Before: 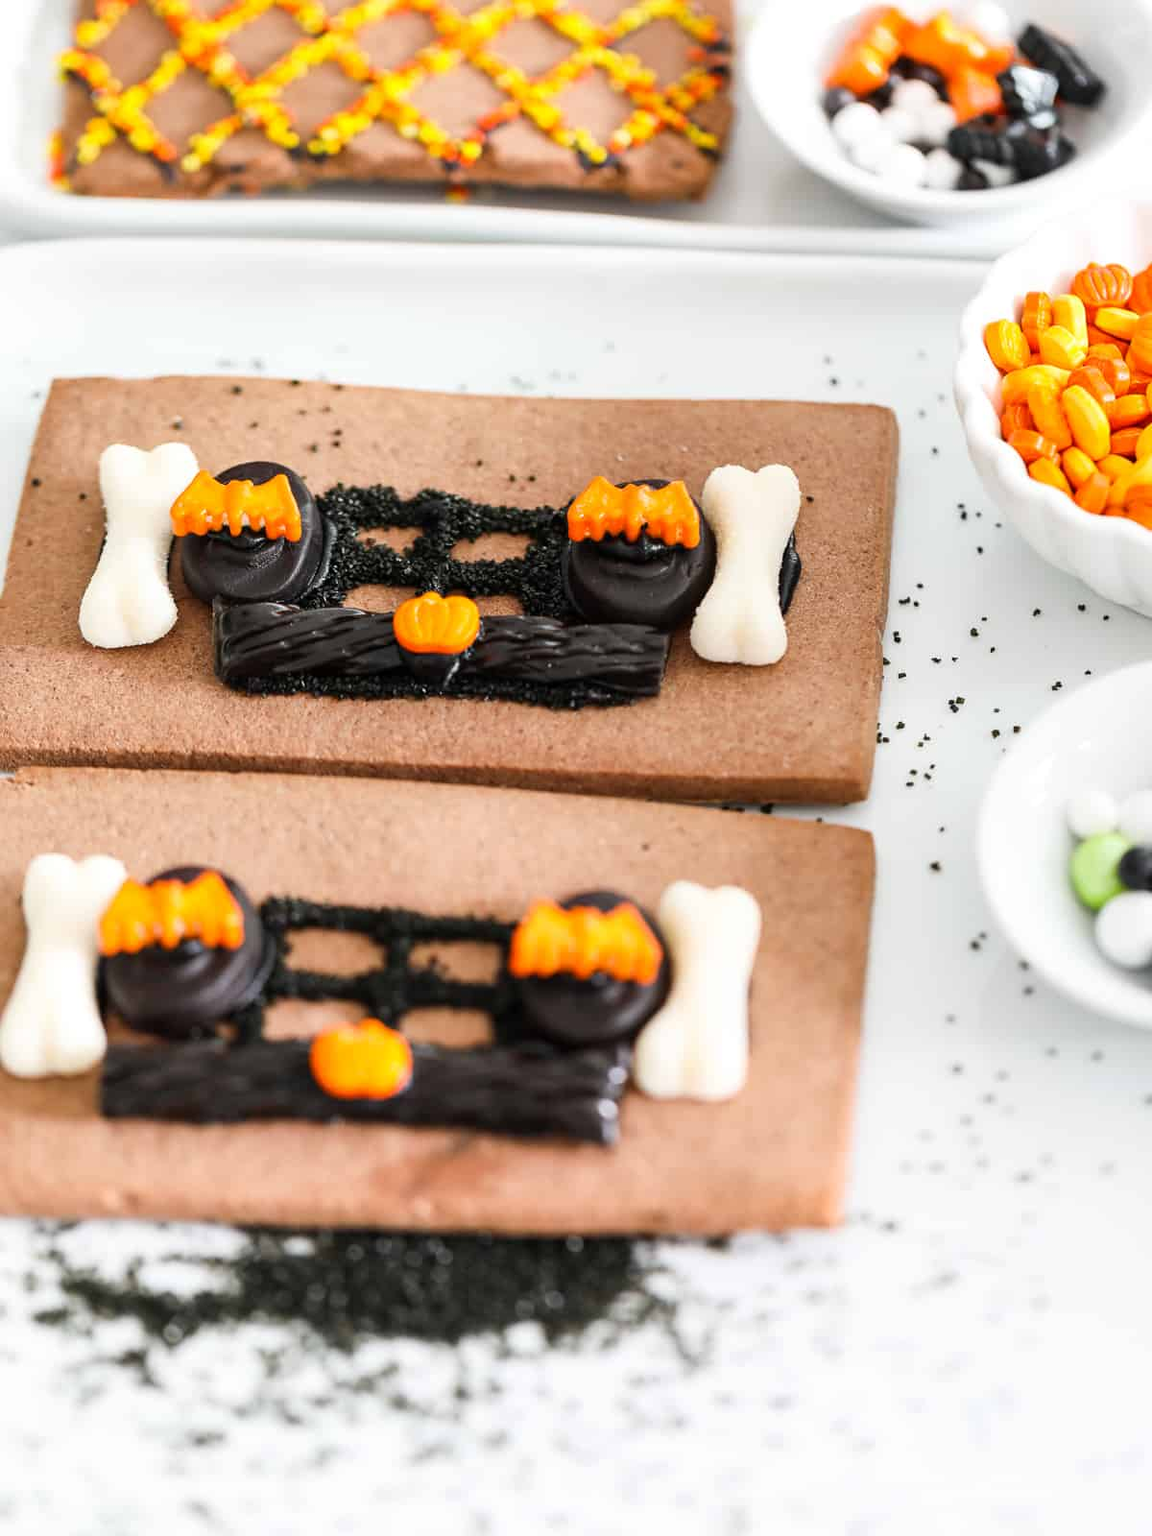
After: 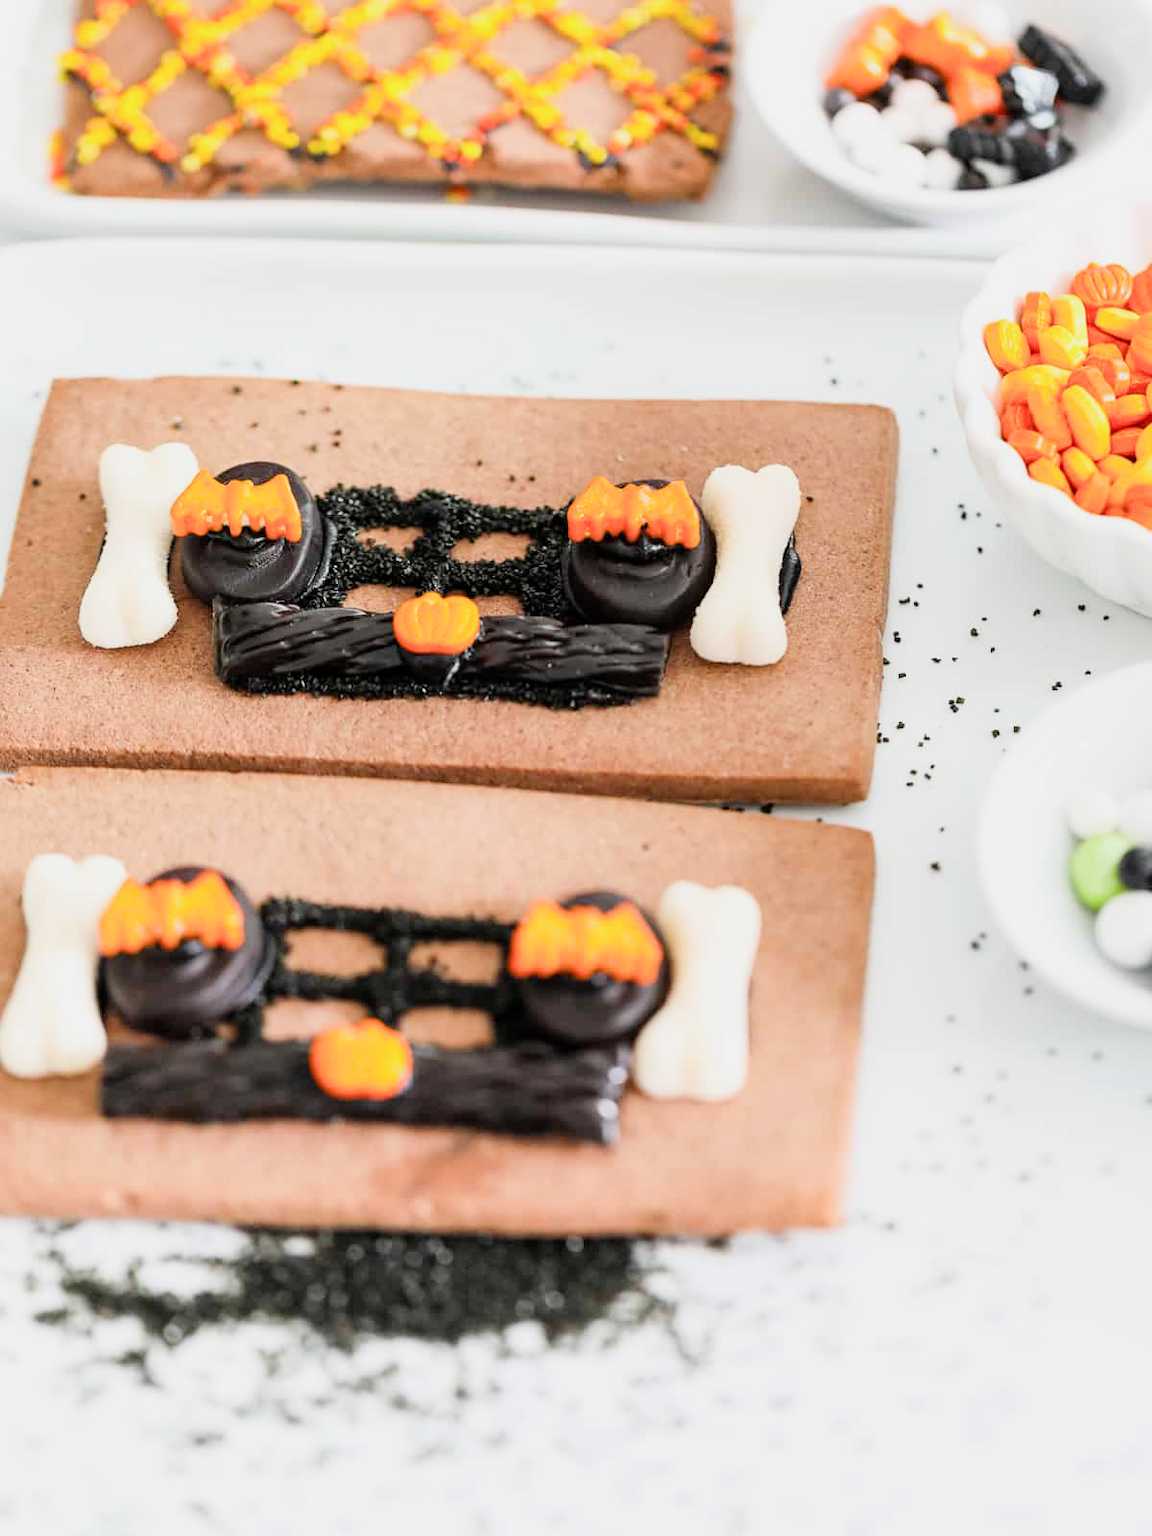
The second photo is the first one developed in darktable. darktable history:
exposure: black level correction 0, exposure 0.7 EV, compensate exposure bias true, compensate highlight preservation false
filmic rgb: hardness 4.17, contrast 0.921
